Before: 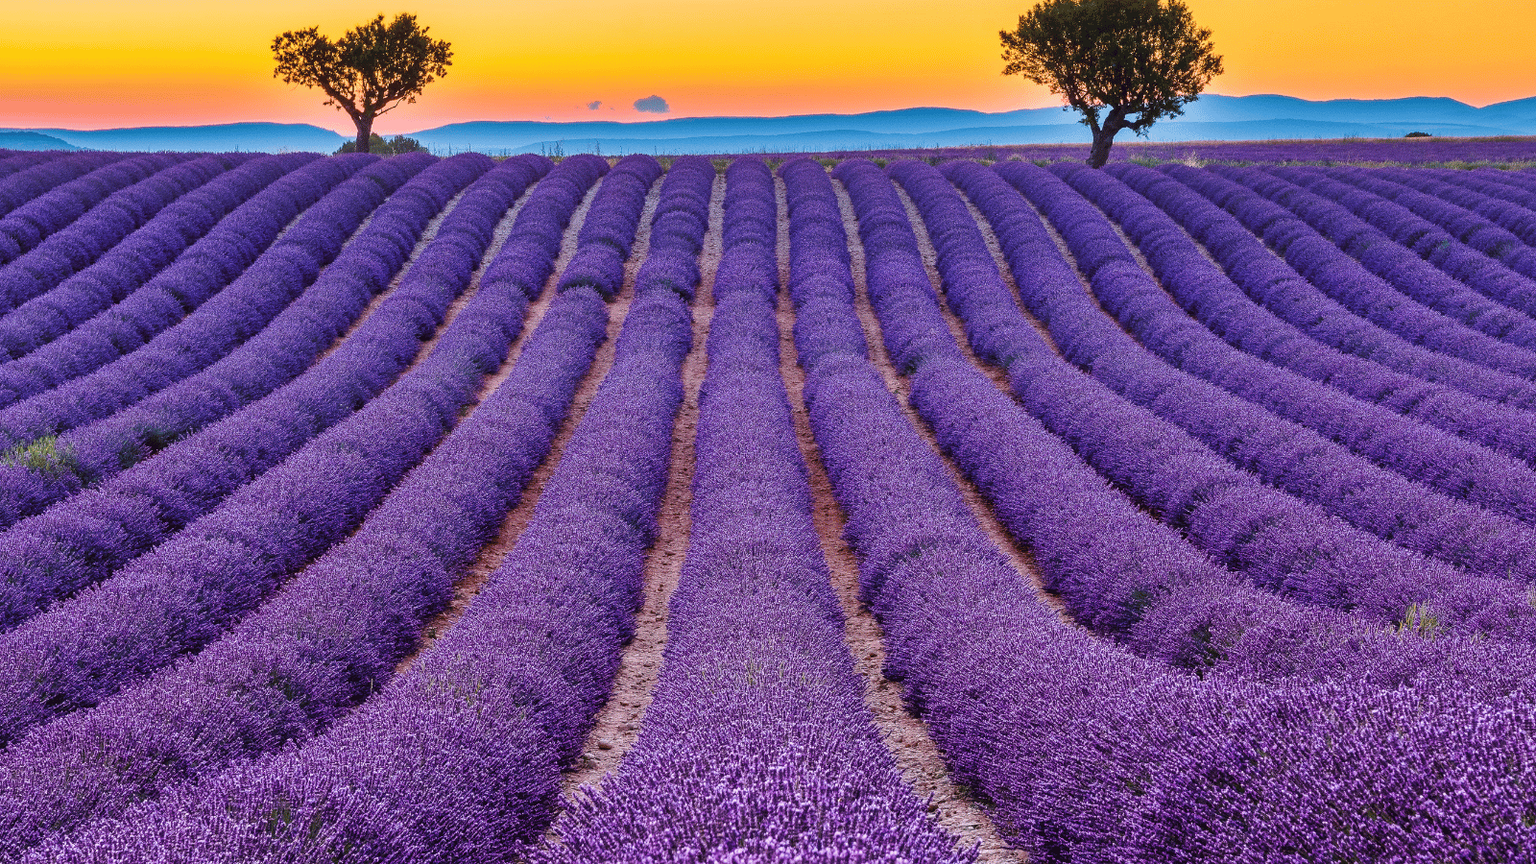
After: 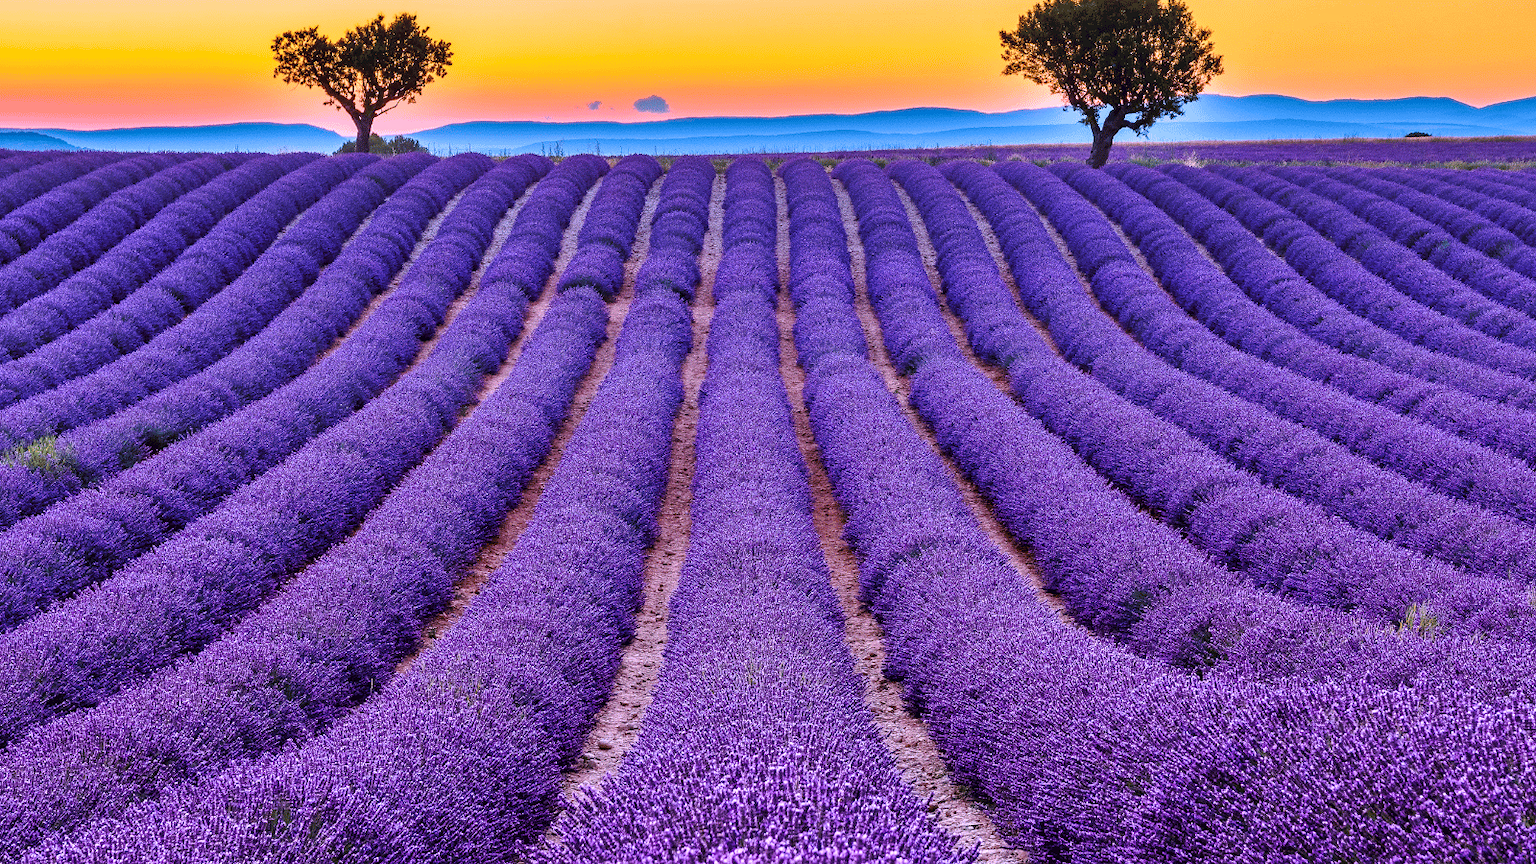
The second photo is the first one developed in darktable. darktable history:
white balance: red 1.042, blue 1.17
contrast equalizer: octaves 7, y [[0.6 ×6], [0.55 ×6], [0 ×6], [0 ×6], [0 ×6]], mix 0.3
